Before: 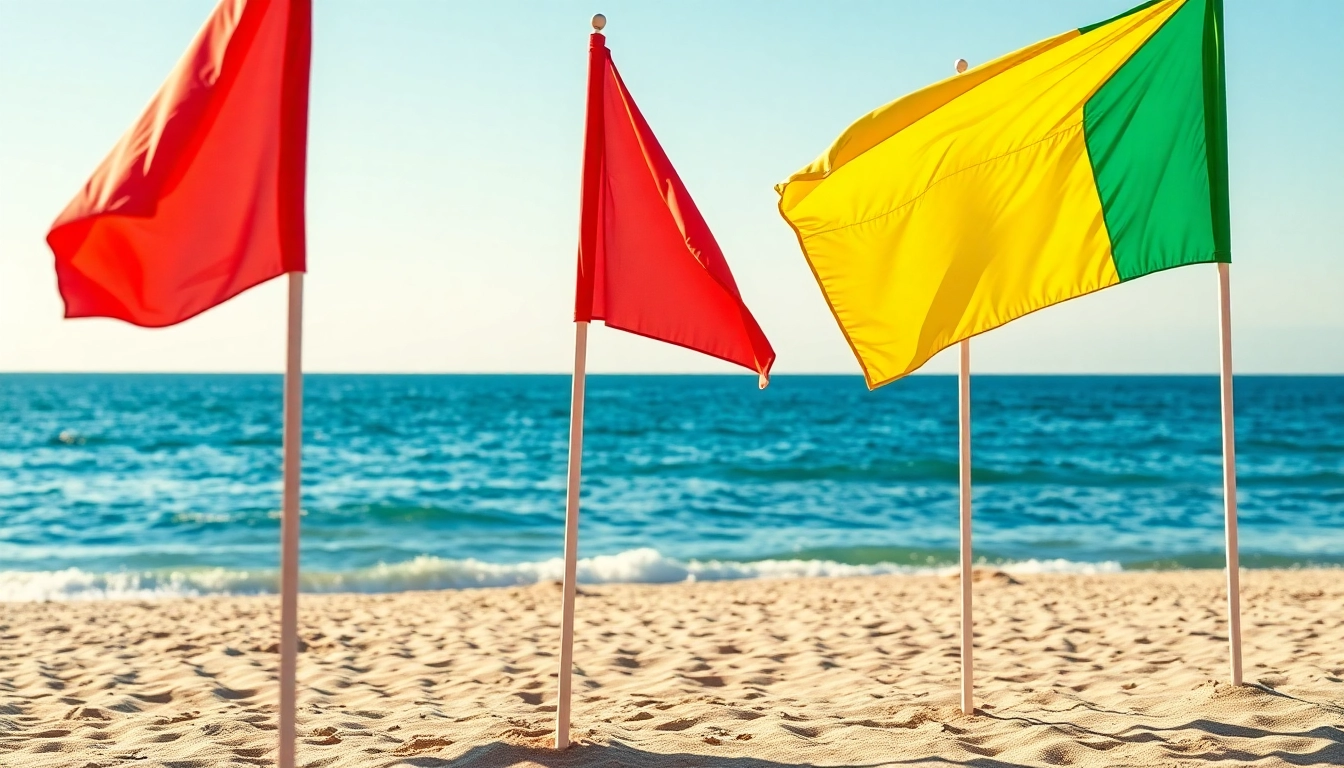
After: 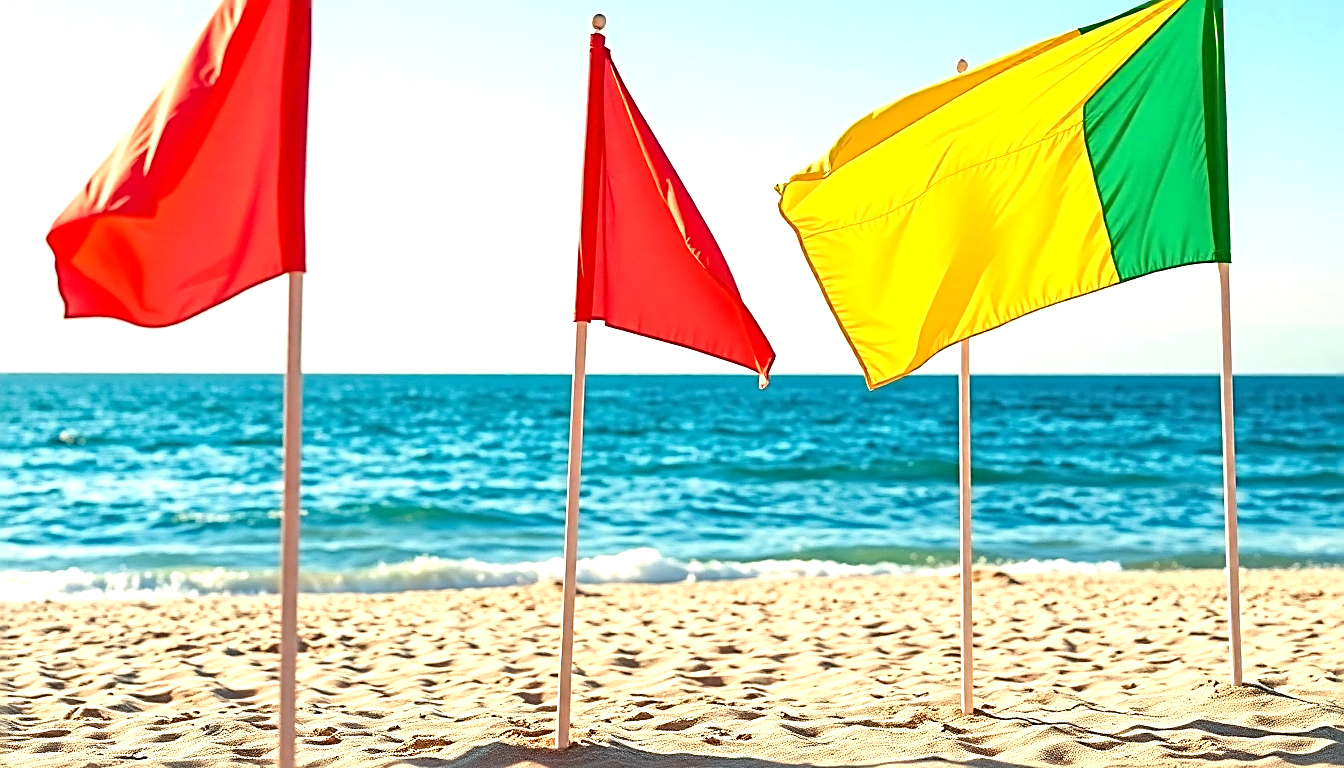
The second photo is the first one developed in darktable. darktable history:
exposure: black level correction 0.001, exposure 0.499 EV, compensate highlight preservation false
sharpen: radius 3.018, amount 0.775
tone equalizer: on, module defaults
